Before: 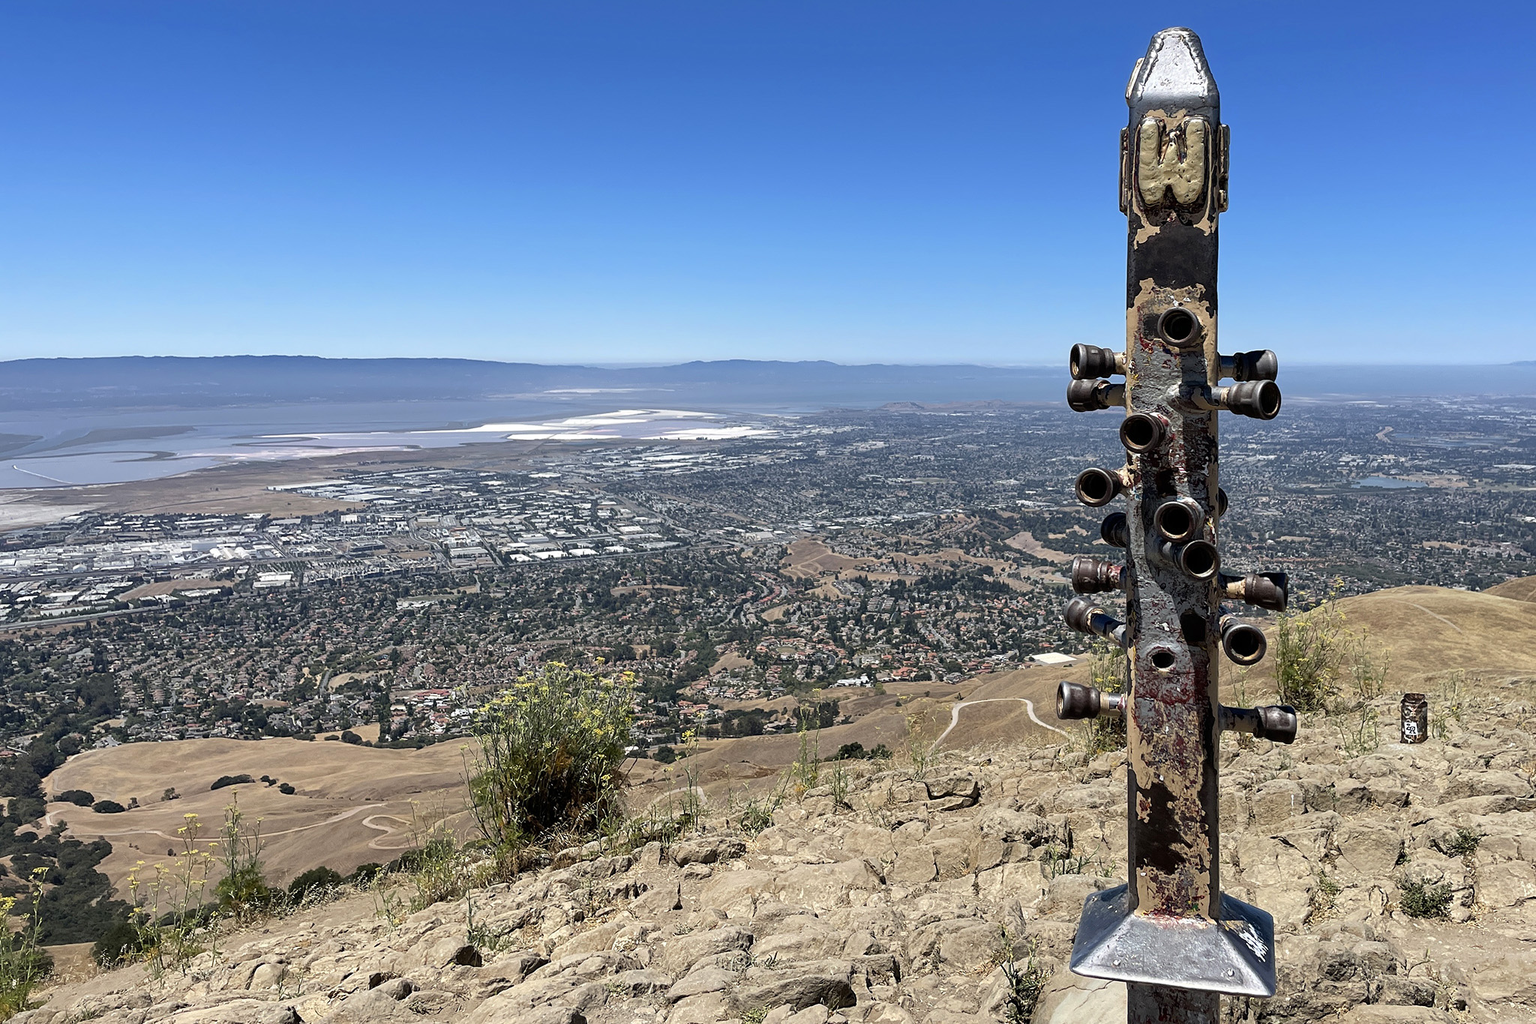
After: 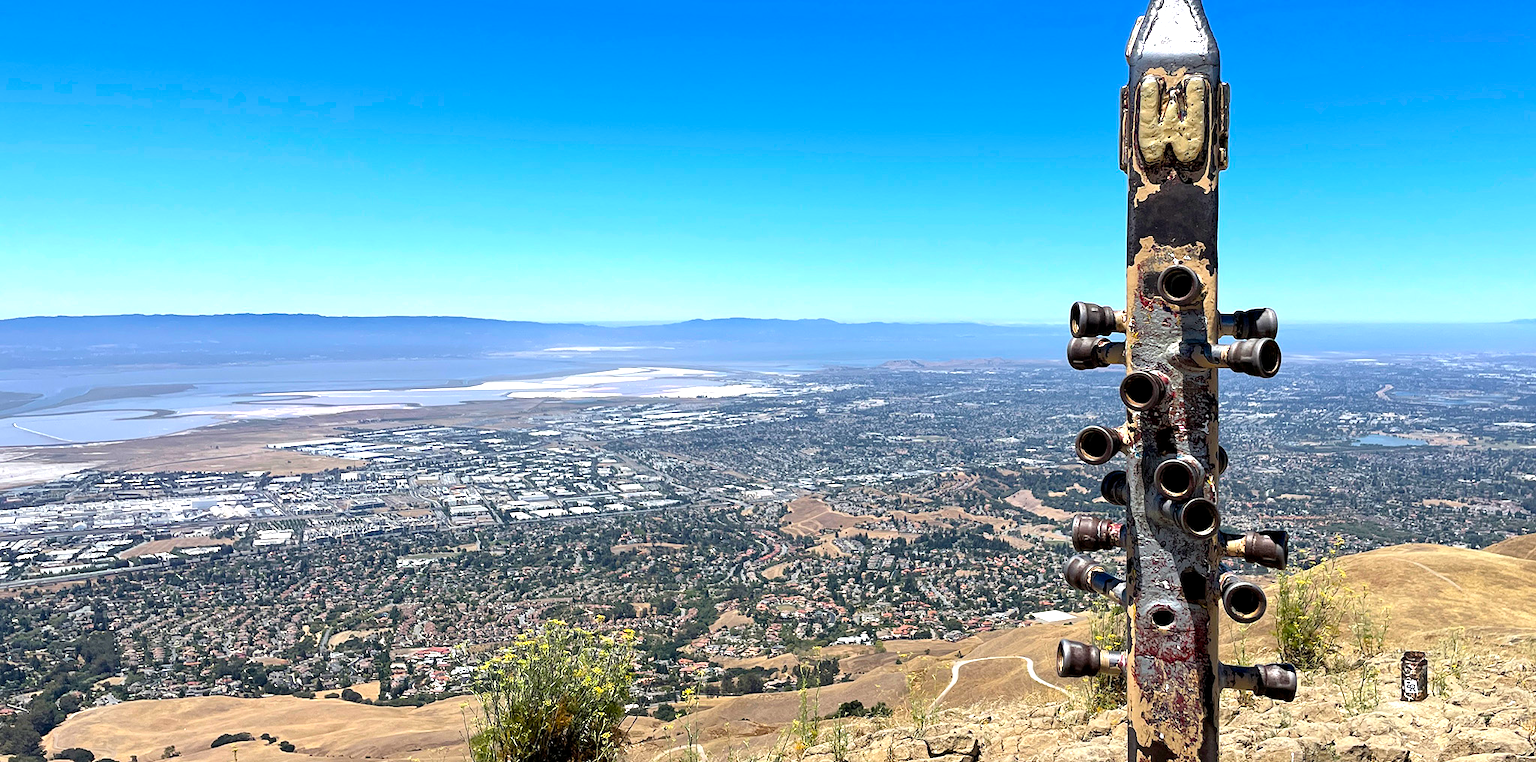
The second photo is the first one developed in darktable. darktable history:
exposure: exposure 0.742 EV, compensate highlight preservation false
crop: top 4.104%, bottom 21.384%
color balance rgb: global offset › luminance -0.285%, global offset › hue 261.17°, perceptual saturation grading › global saturation 10.364%, global vibrance 23.599%
